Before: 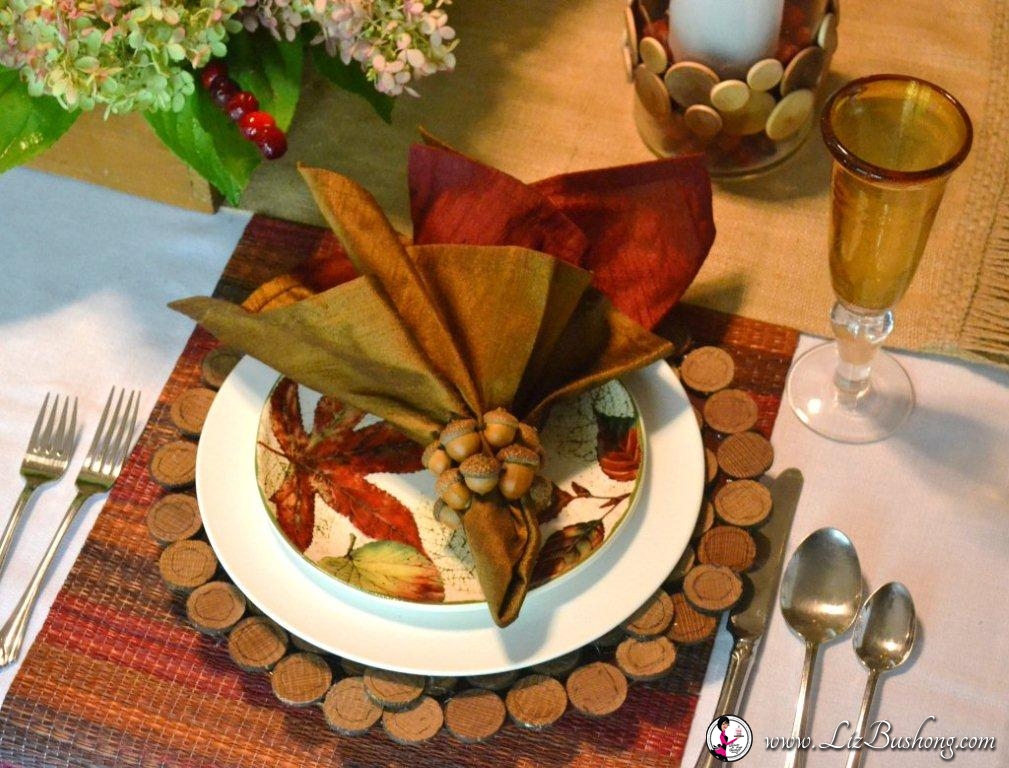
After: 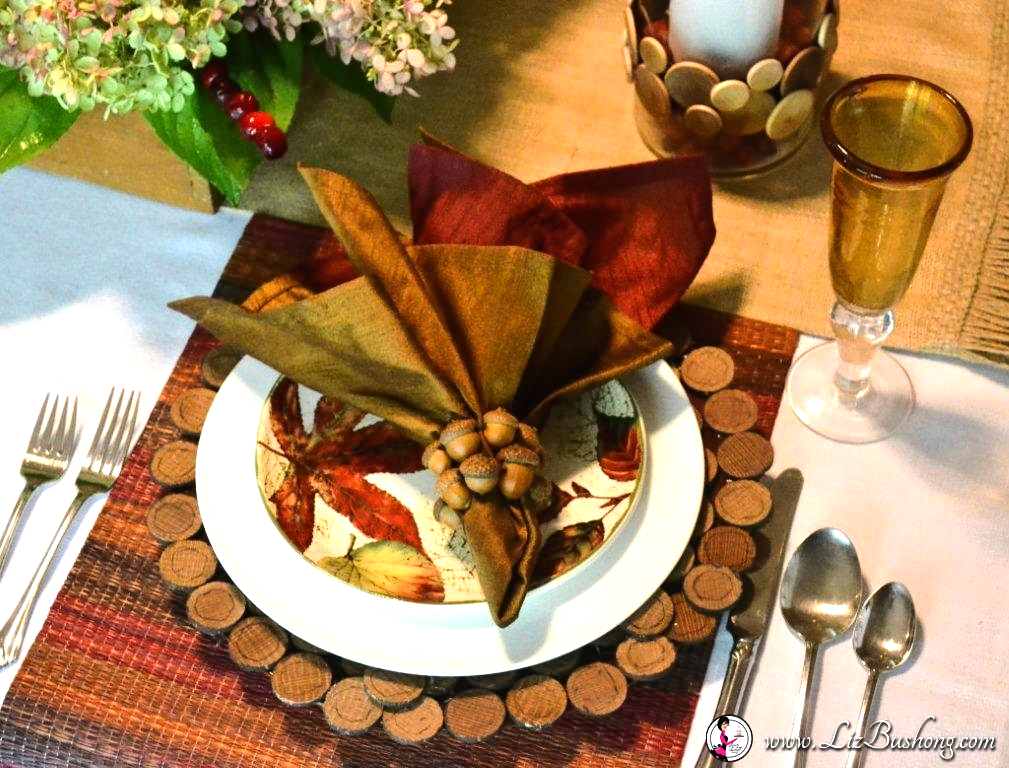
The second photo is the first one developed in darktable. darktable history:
tone equalizer: -8 EV -0.784 EV, -7 EV -0.687 EV, -6 EV -0.638 EV, -5 EV -0.397 EV, -3 EV 0.396 EV, -2 EV 0.6 EV, -1 EV 0.688 EV, +0 EV 0.776 EV, edges refinement/feathering 500, mask exposure compensation -1.57 EV, preserve details no
